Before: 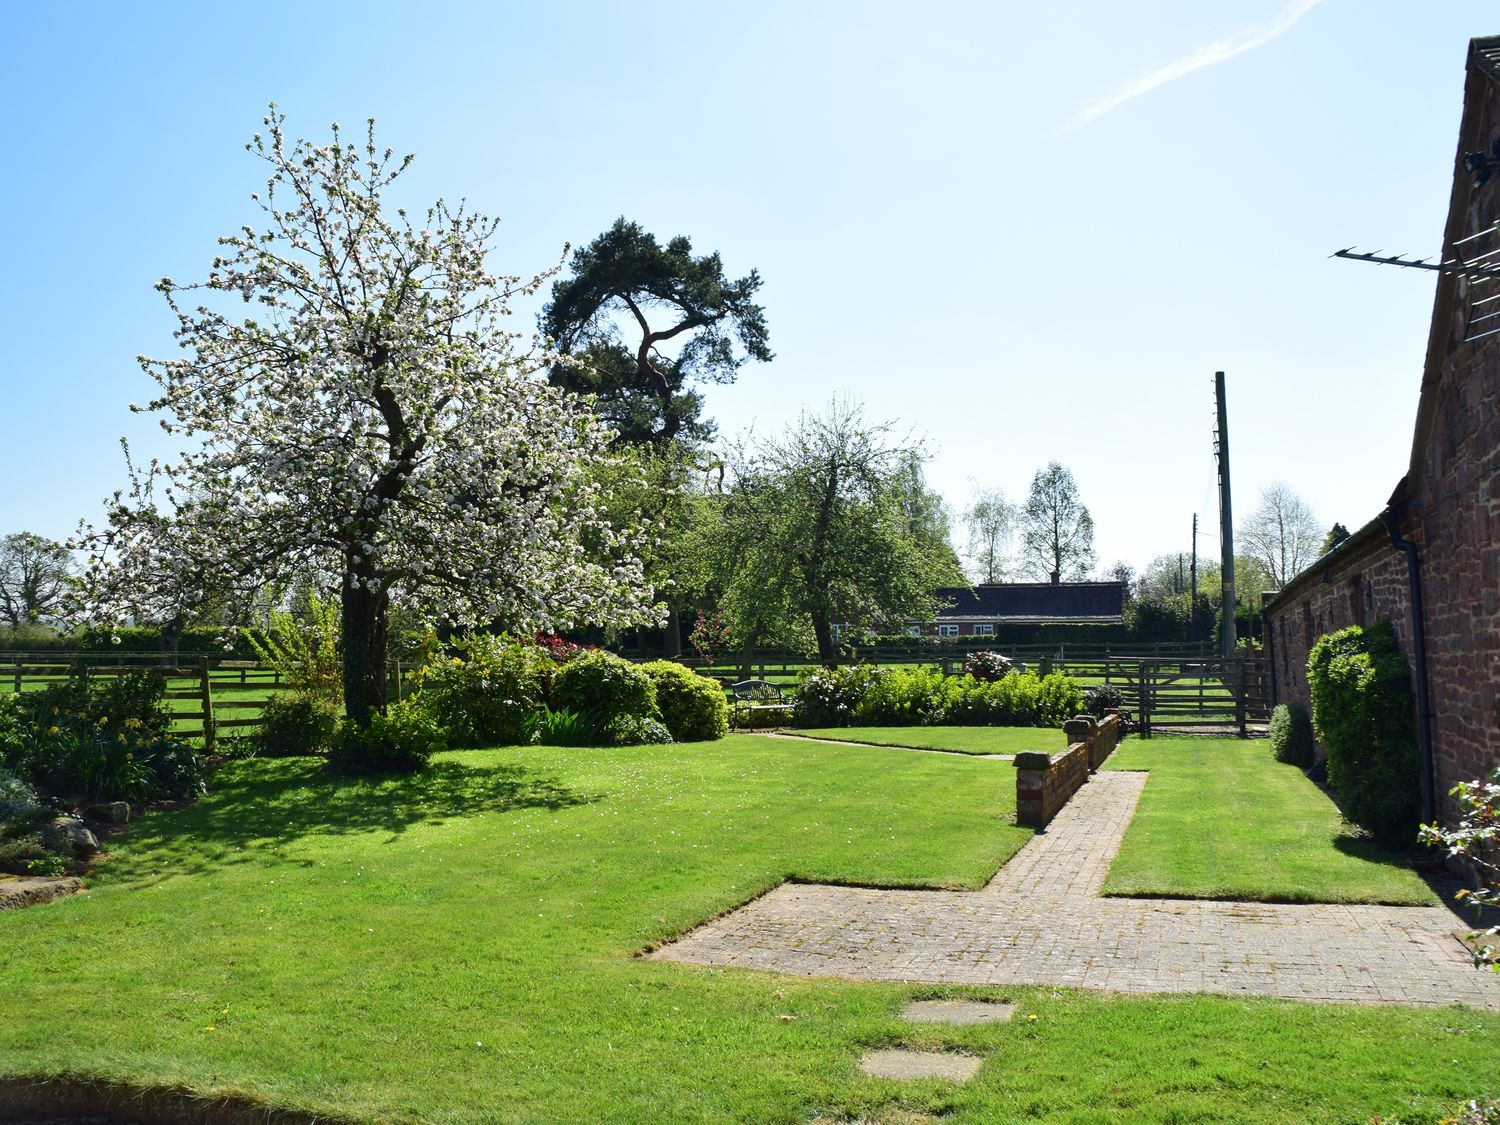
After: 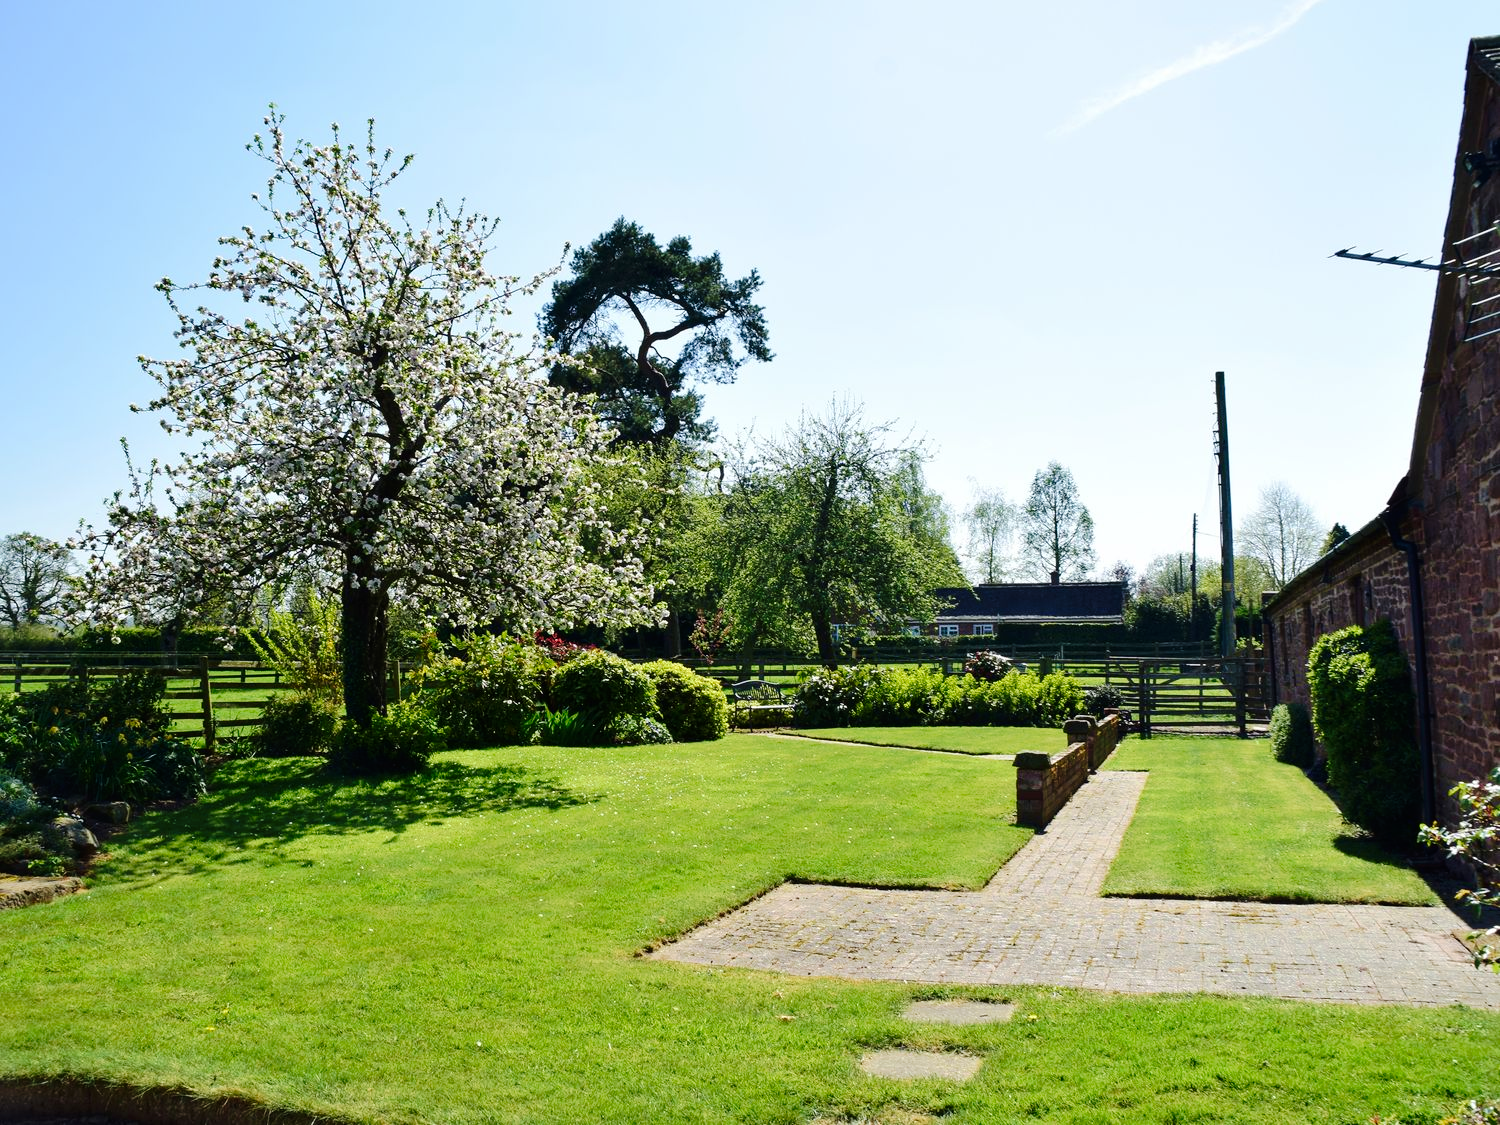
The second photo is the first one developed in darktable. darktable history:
velvia: on, module defaults
tone curve: curves: ch0 [(0.003, 0) (0.066, 0.031) (0.163, 0.112) (0.264, 0.238) (0.395, 0.421) (0.517, 0.56) (0.684, 0.734) (0.791, 0.814) (1, 1)]; ch1 [(0, 0) (0.164, 0.115) (0.337, 0.332) (0.39, 0.398) (0.464, 0.461) (0.501, 0.5) (0.507, 0.5) (0.534, 0.532) (0.577, 0.59) (0.652, 0.681) (0.733, 0.749) (0.811, 0.796) (1, 1)]; ch2 [(0, 0) (0.337, 0.382) (0.464, 0.476) (0.501, 0.502) (0.527, 0.54) (0.551, 0.565) (0.6, 0.59) (0.687, 0.675) (1, 1)], preserve colors none
